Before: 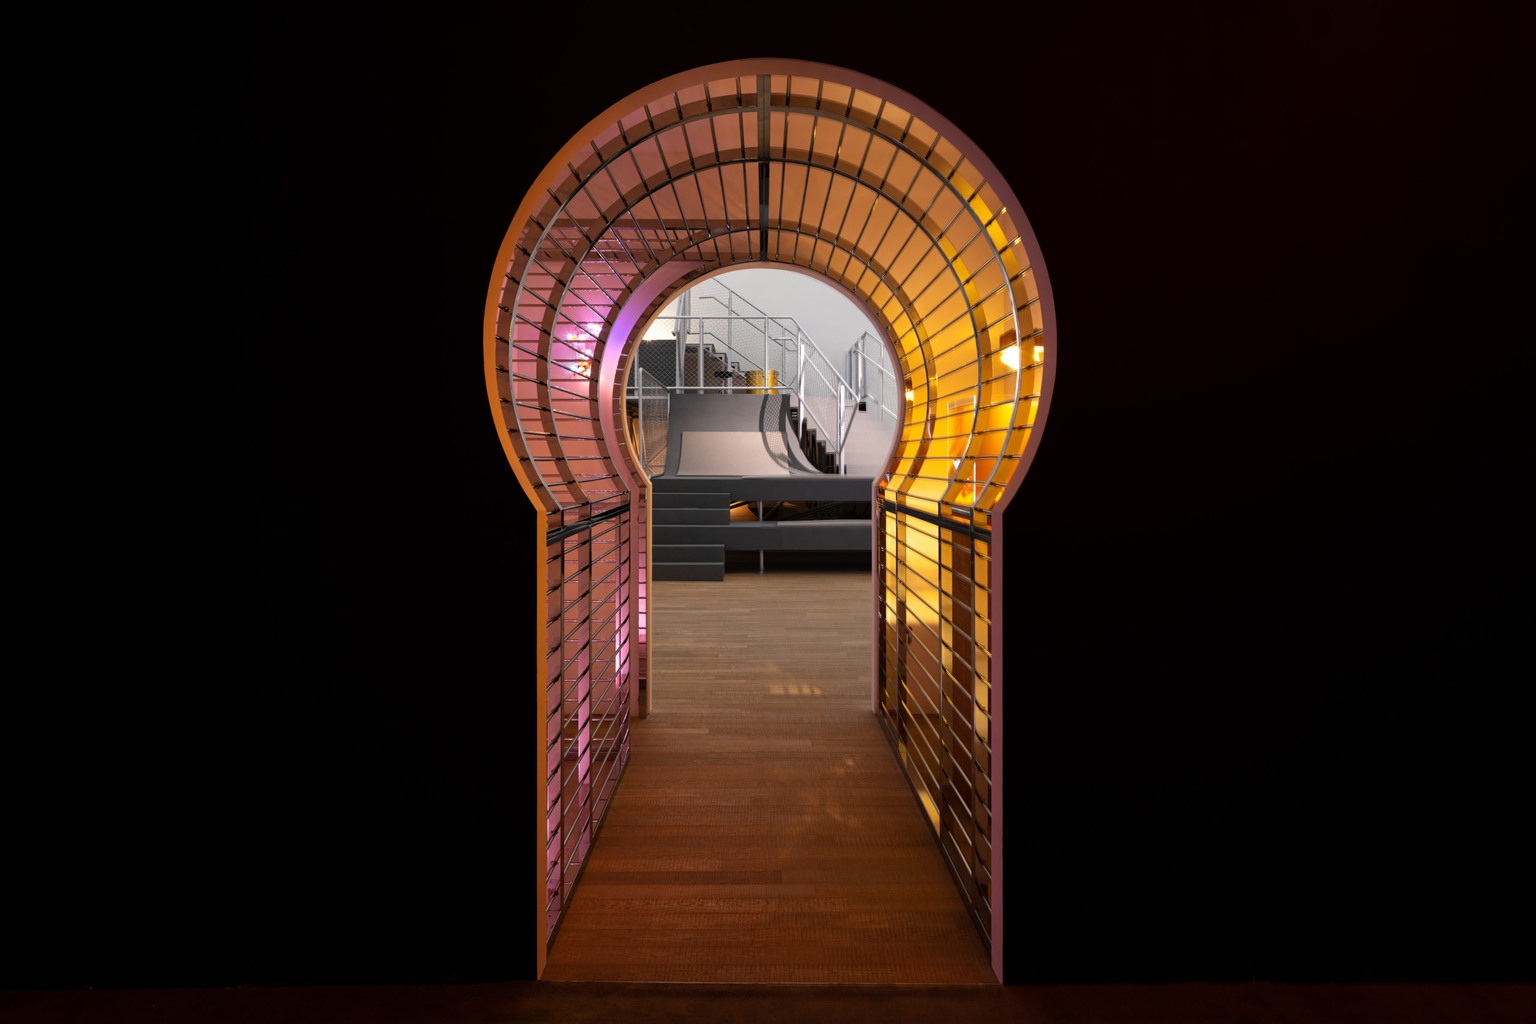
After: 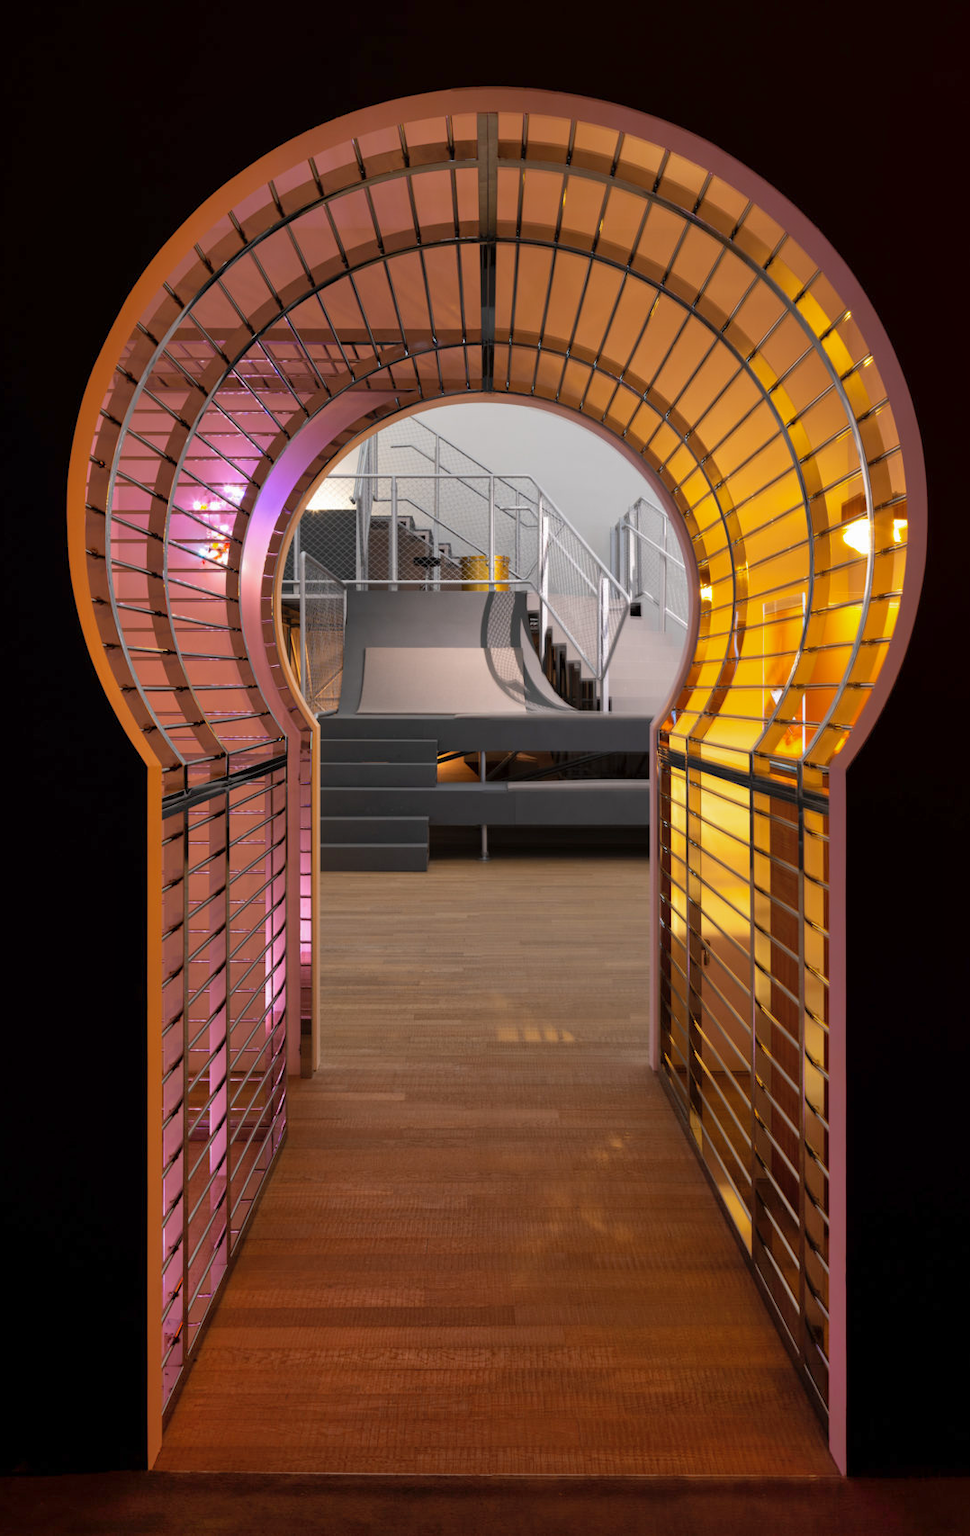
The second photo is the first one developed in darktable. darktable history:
color balance: contrast -0.5%
shadows and highlights: on, module defaults
crop: left 28.583%, right 29.231%
